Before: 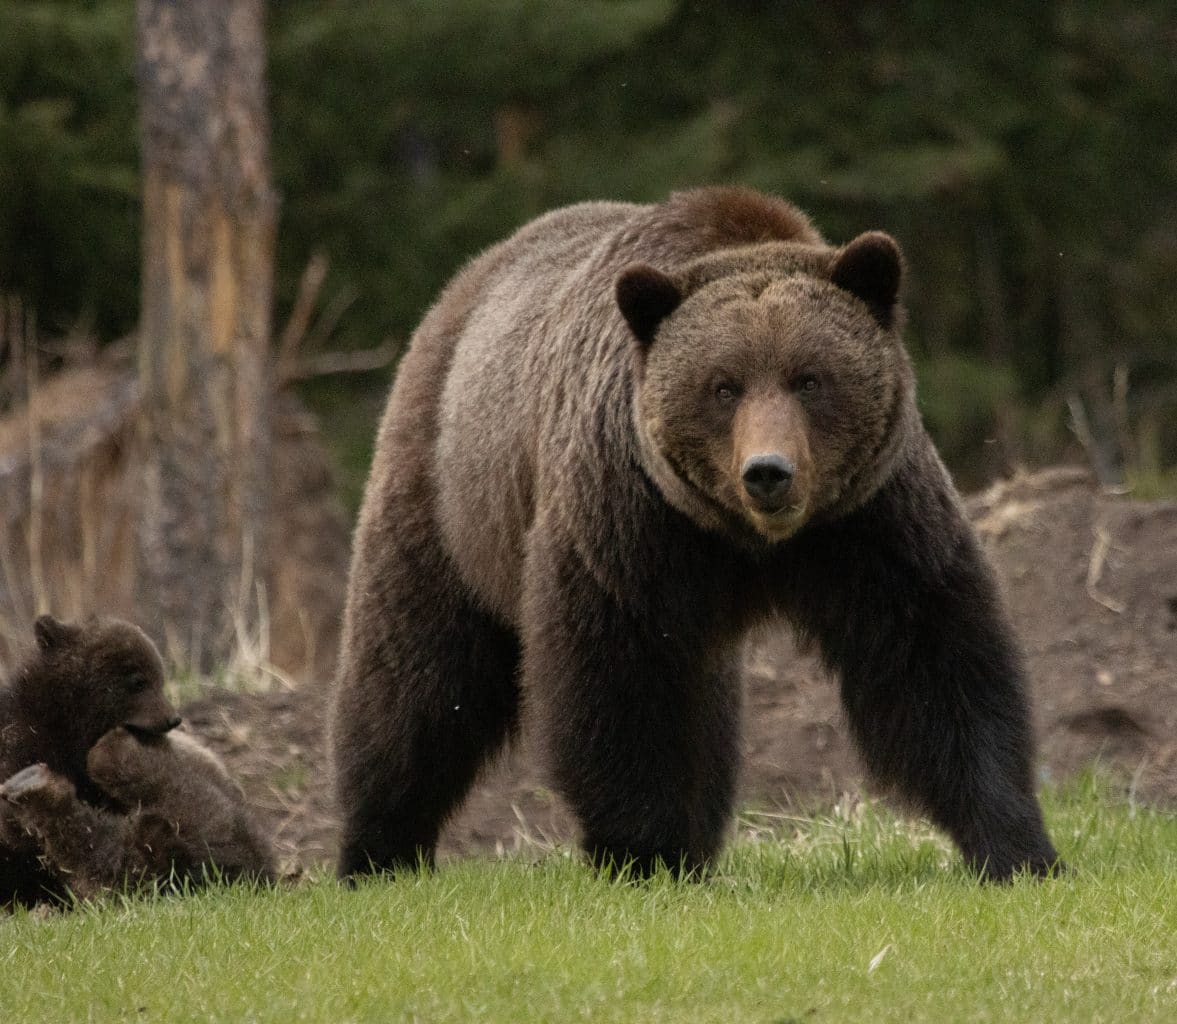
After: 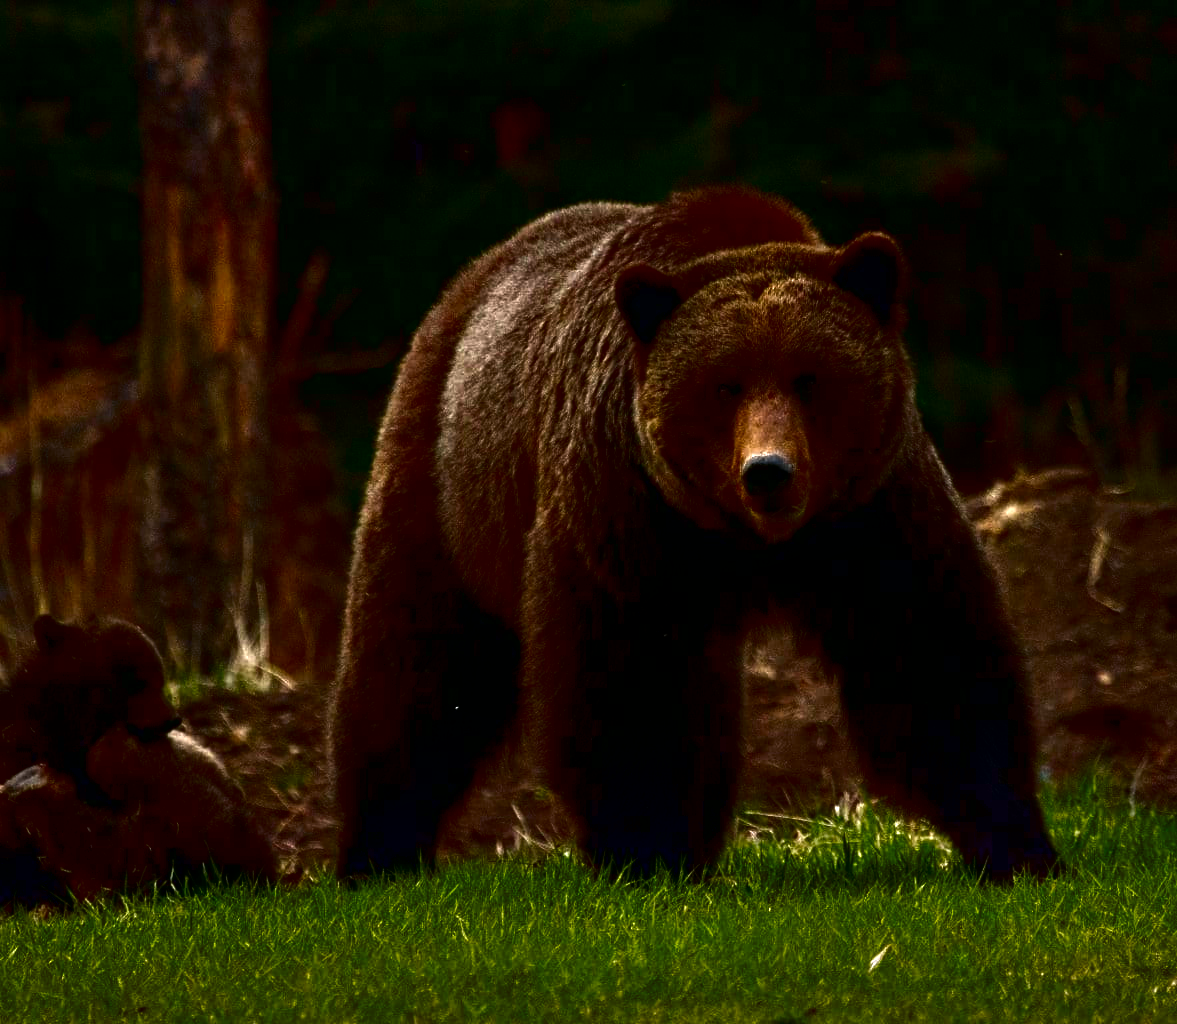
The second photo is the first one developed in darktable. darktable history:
contrast equalizer: y [[0.6 ×6], [0.55 ×6], [0 ×6], [0 ×6], [0 ×6]]
contrast brightness saturation: brightness -0.982, saturation 0.986
